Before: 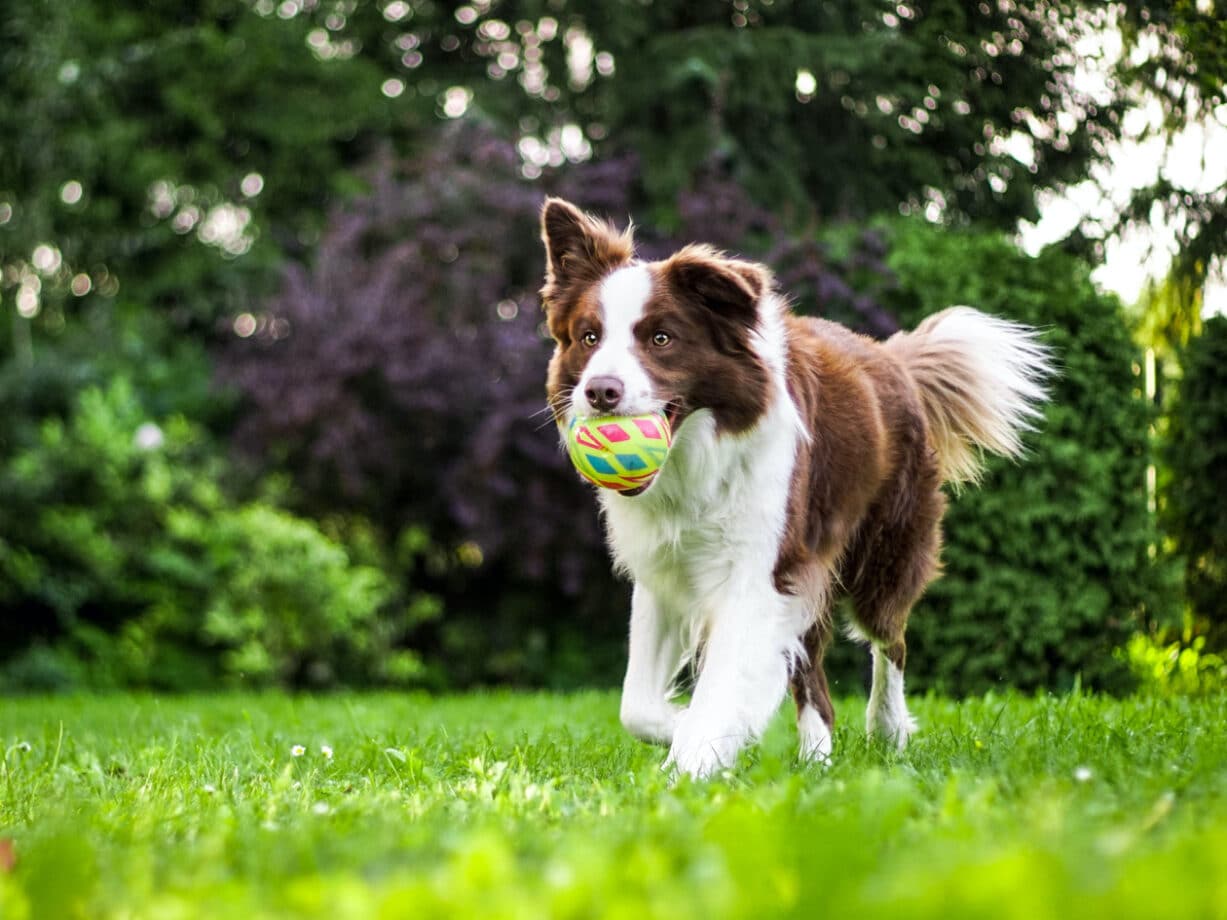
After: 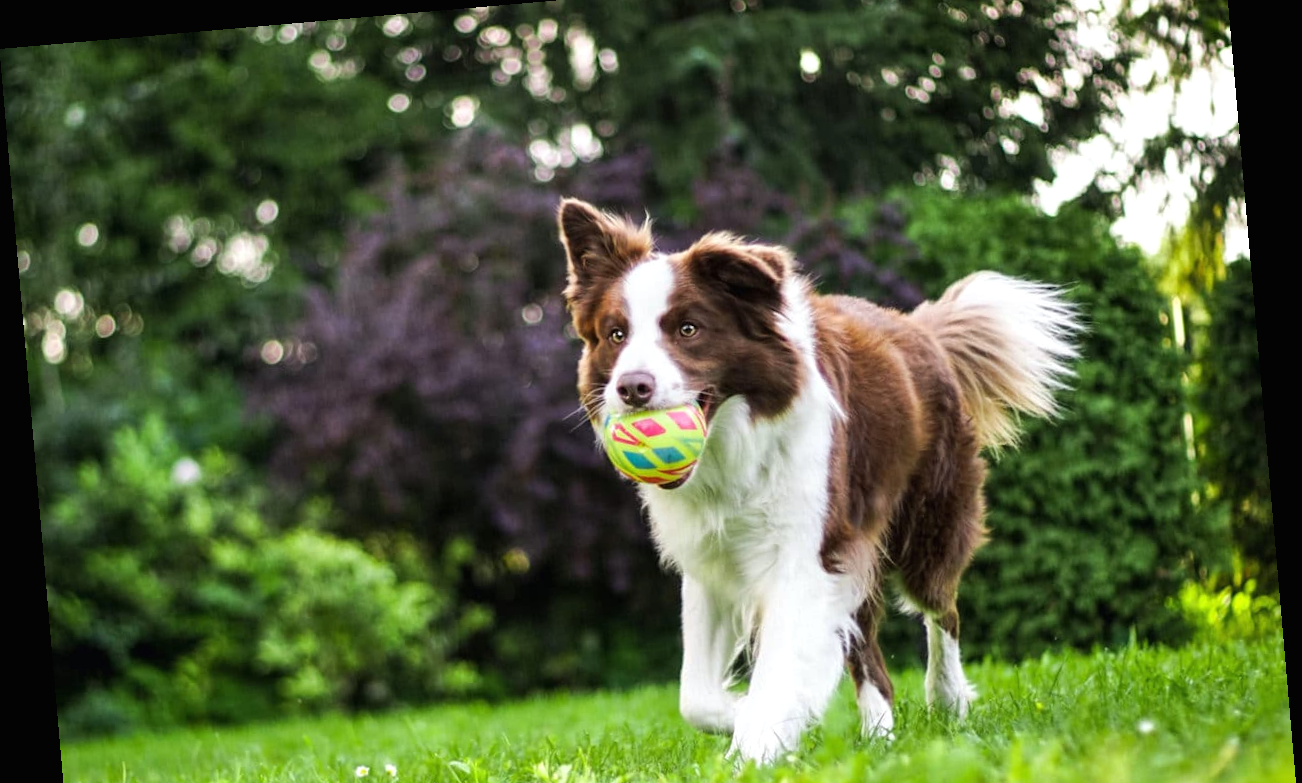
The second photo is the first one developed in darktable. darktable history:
rotate and perspective: rotation -4.98°, automatic cropping off
exposure: black level correction -0.001, exposure 0.08 EV, compensate highlight preservation false
crop: top 5.667%, bottom 17.637%
